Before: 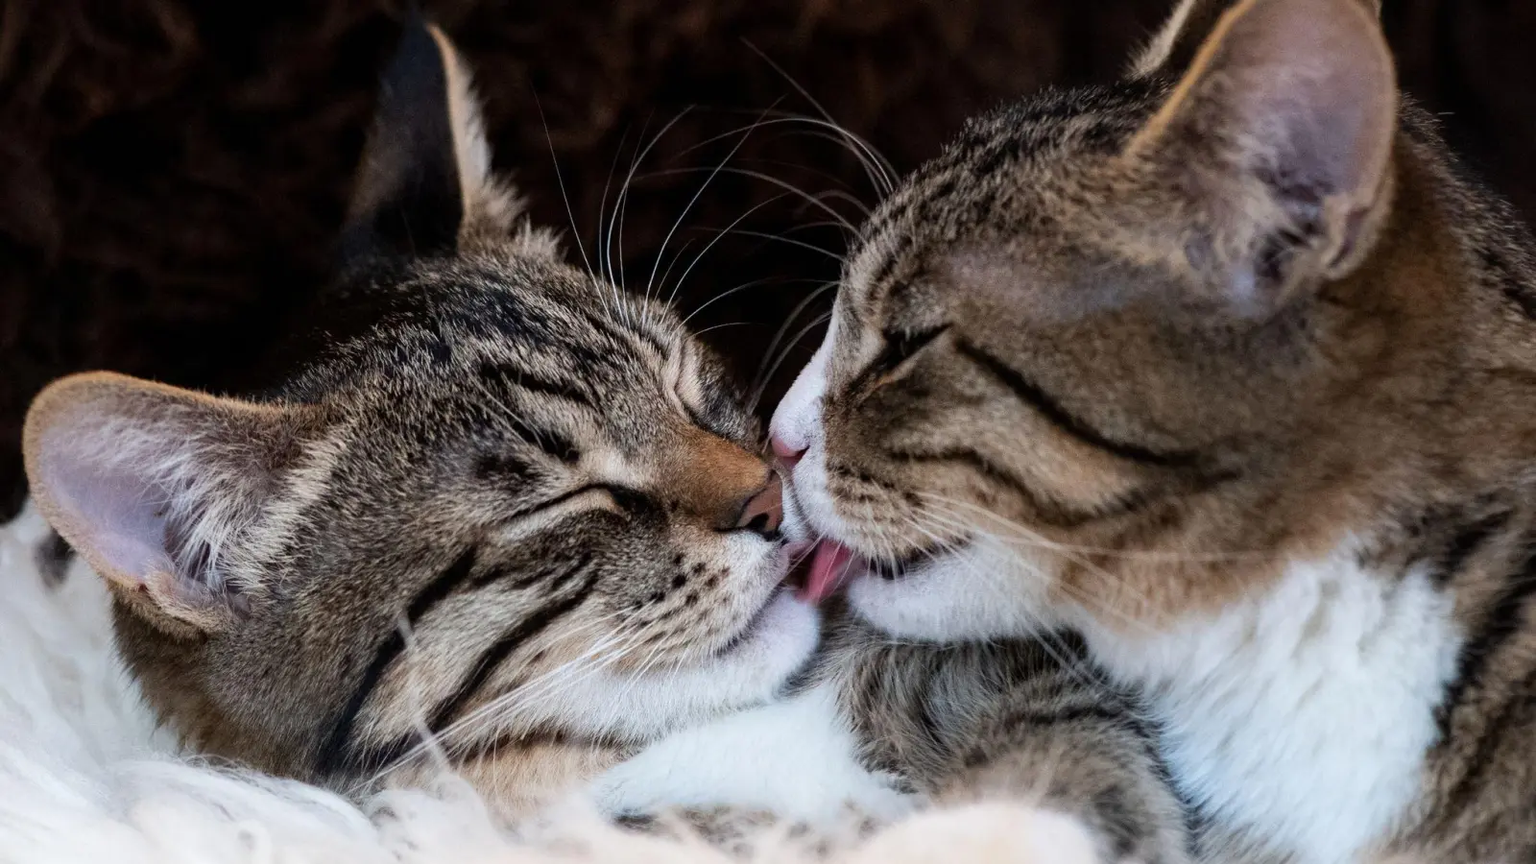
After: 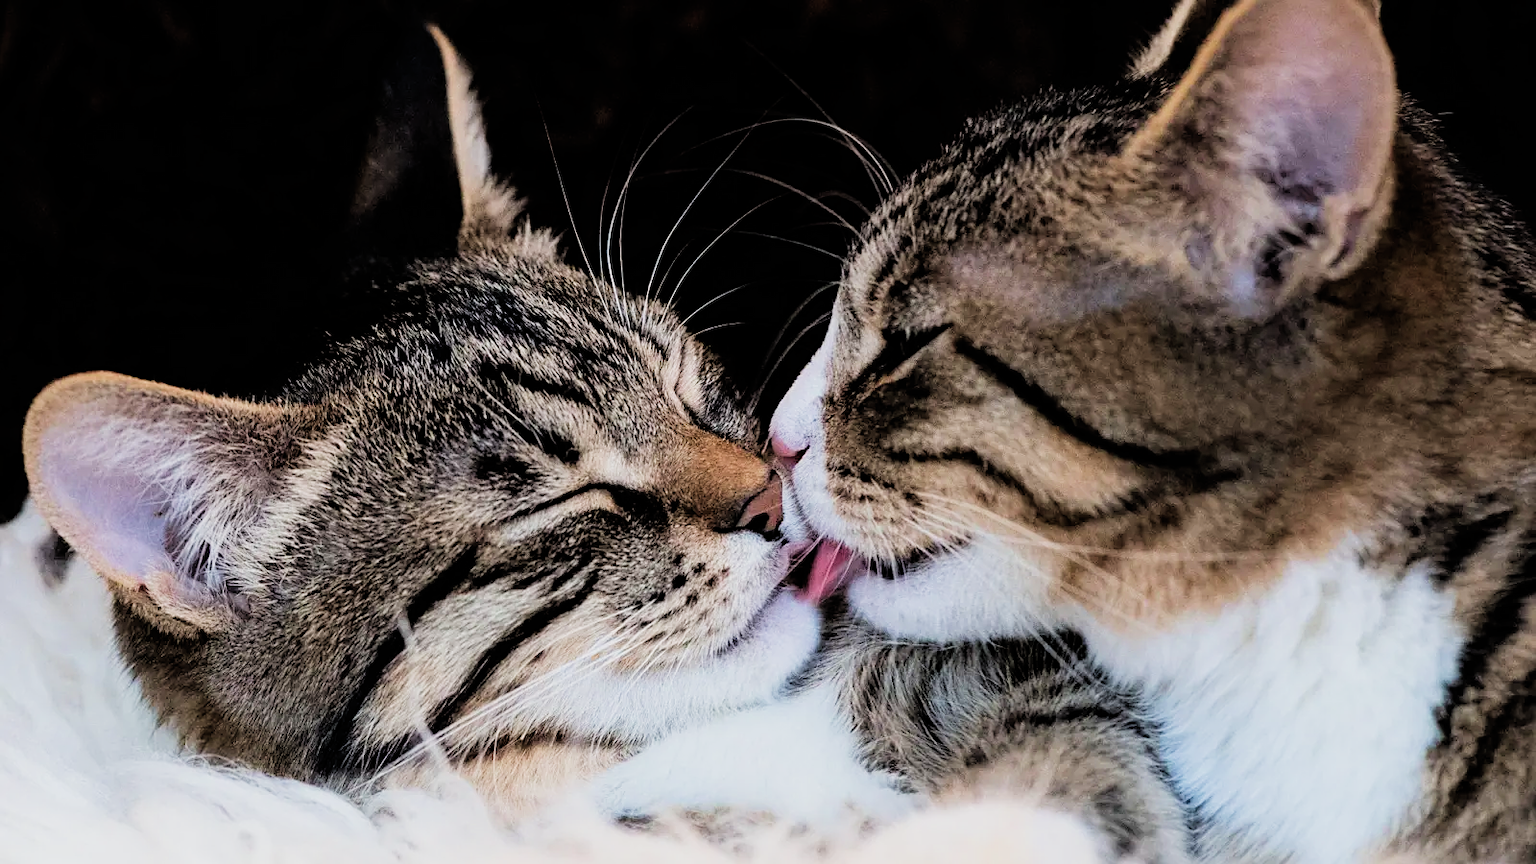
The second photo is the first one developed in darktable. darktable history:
velvia: on, module defaults
sharpen: on, module defaults
filmic rgb: black relative exposure -7.65 EV, white relative exposure 4.56 EV, hardness 3.61, contrast 1.05, add noise in highlights 0.001, color science v3 (2019), use custom middle-gray values true, contrast in highlights soft
tone equalizer: -8 EV -0.723 EV, -7 EV -0.738 EV, -6 EV -0.57 EV, -5 EV -0.417 EV, -3 EV 0.402 EV, -2 EV 0.6 EV, -1 EV 0.685 EV, +0 EV 0.73 EV
